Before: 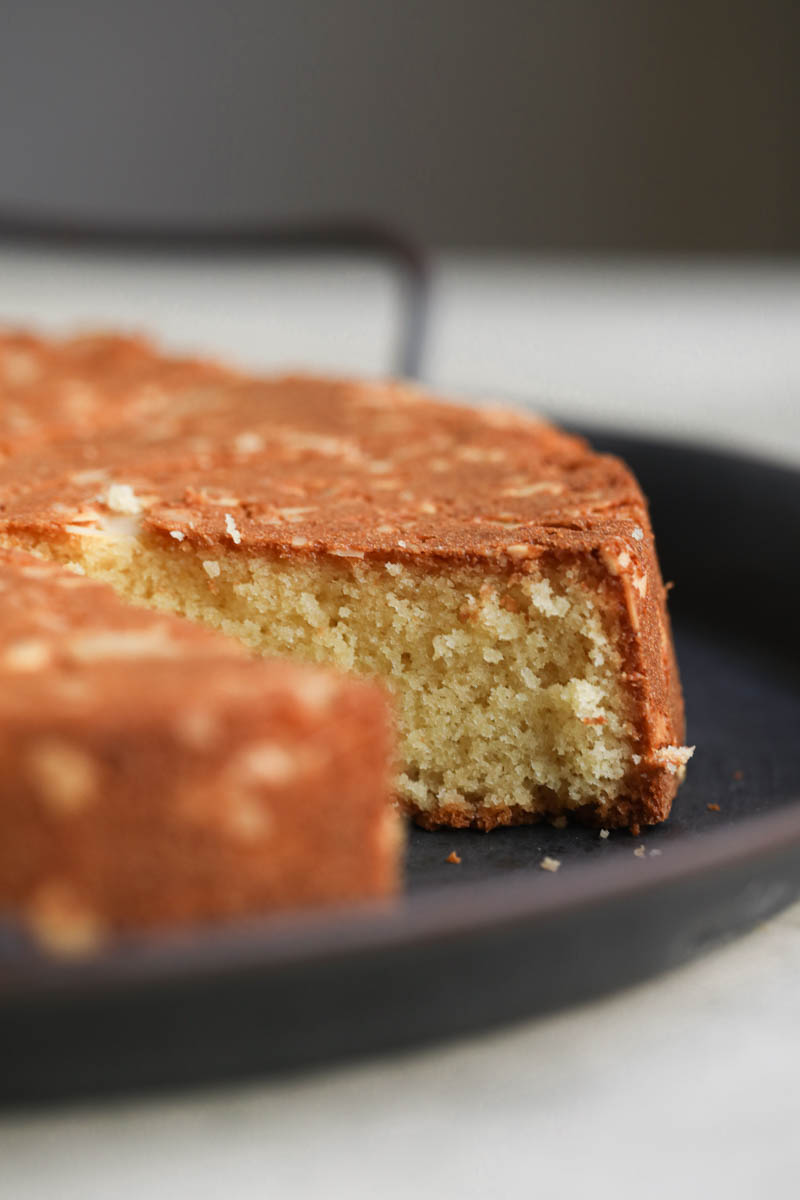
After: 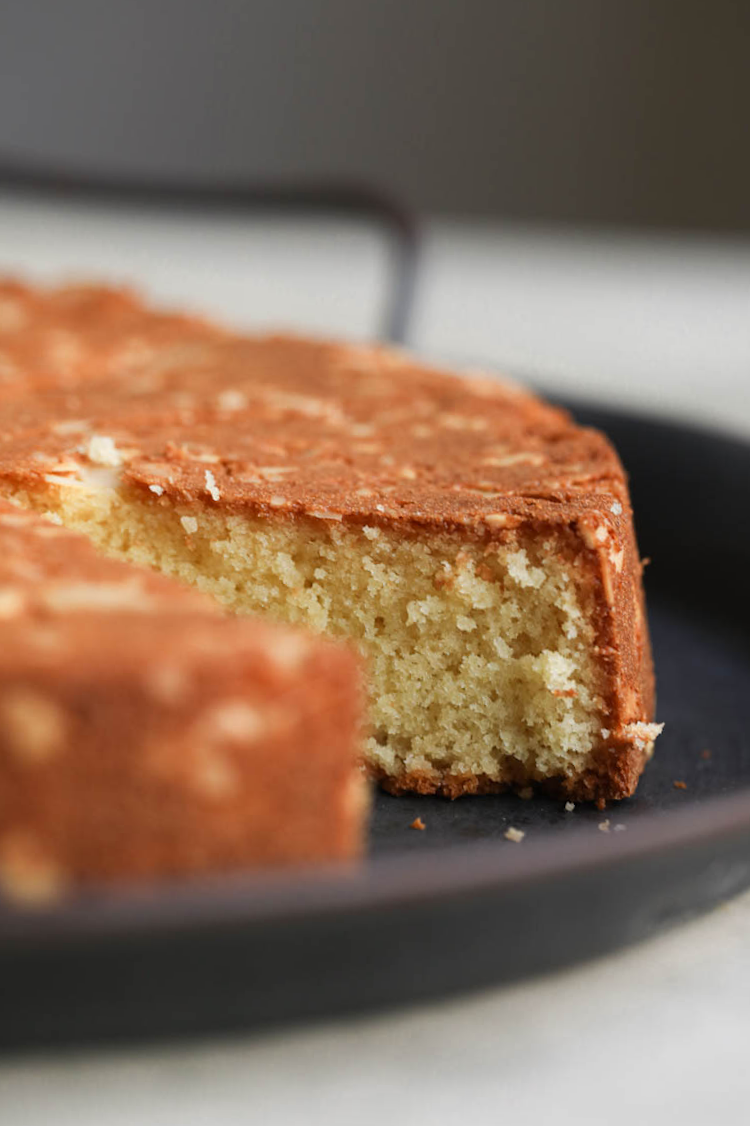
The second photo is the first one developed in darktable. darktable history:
crop and rotate: angle -2.54°
